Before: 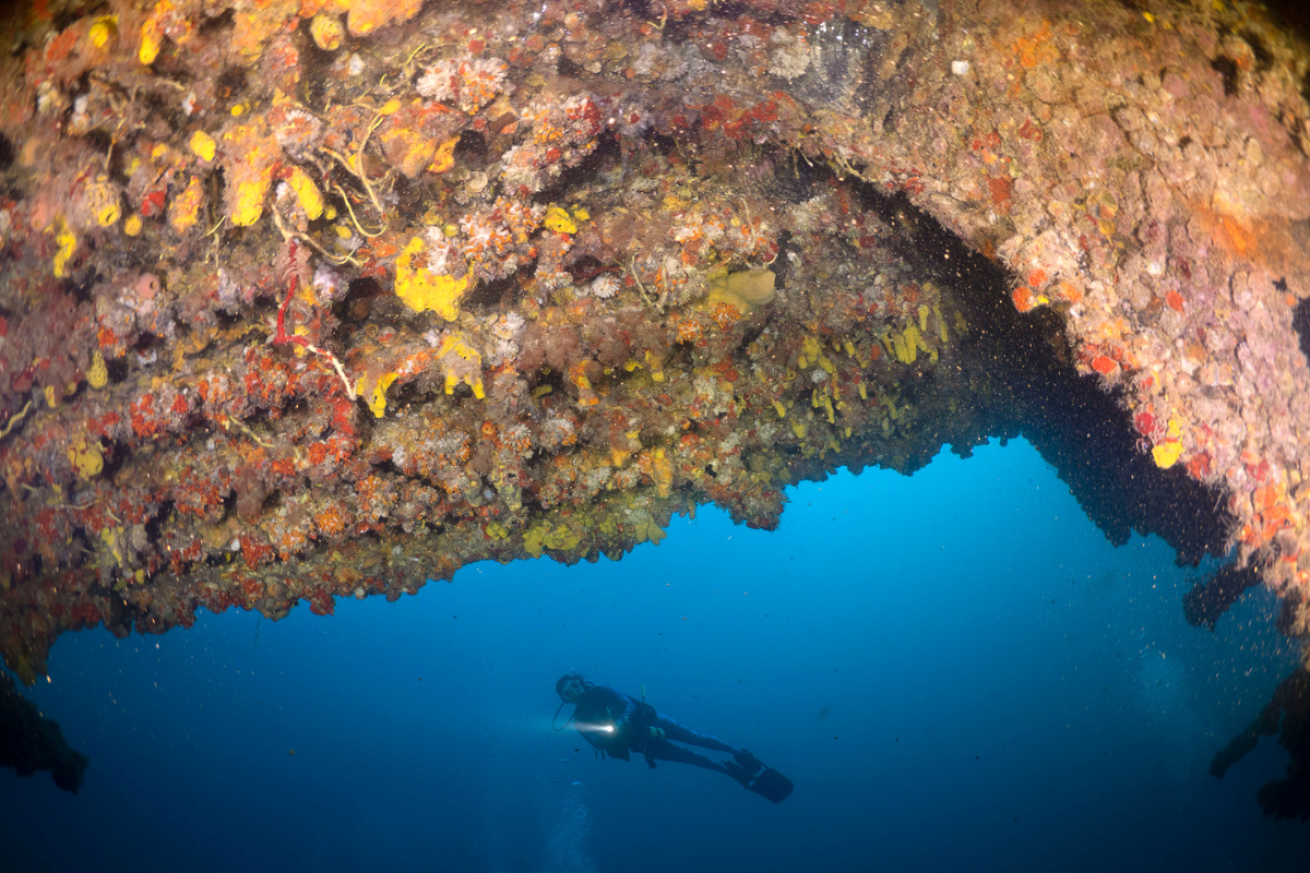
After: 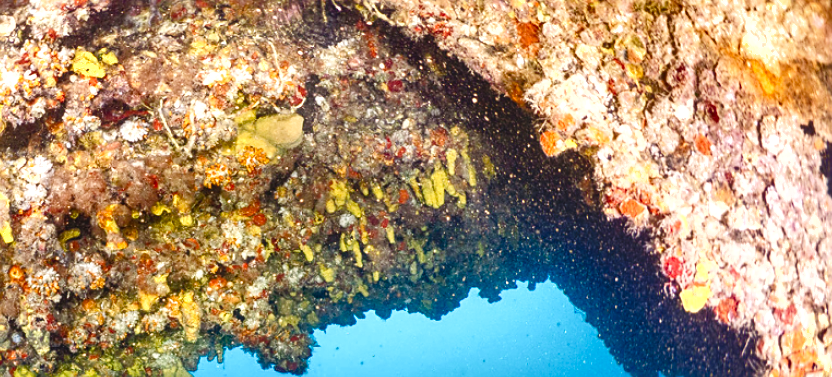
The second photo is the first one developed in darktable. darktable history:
sharpen: on, module defaults
exposure: exposure 0.603 EV, compensate highlight preservation false
crop: left 36.067%, top 17.965%, right 0.401%, bottom 38.819%
local contrast: on, module defaults
color balance rgb: linear chroma grading › global chroma -1.109%, perceptual saturation grading › global saturation 20%, perceptual saturation grading › highlights -25.769%, perceptual saturation grading › shadows 50.197%, perceptual brilliance grading › highlights 11.489%
tone curve: curves: ch0 [(0, 0.056) (0.049, 0.073) (0.155, 0.127) (0.33, 0.331) (0.432, 0.46) (0.601, 0.655) (0.843, 0.876) (1, 0.965)]; ch1 [(0, 0) (0.339, 0.334) (0.445, 0.419) (0.476, 0.454) (0.497, 0.494) (0.53, 0.511) (0.557, 0.549) (0.613, 0.614) (0.728, 0.729) (1, 1)]; ch2 [(0, 0) (0.327, 0.318) (0.417, 0.426) (0.46, 0.453) (0.502, 0.5) (0.526, 0.52) (0.54, 0.543) (0.606, 0.61) (0.74, 0.716) (1, 1)], preserve colors none
shadows and highlights: radius 108.01, shadows 44.57, highlights -67.32, low approximation 0.01, soften with gaussian
